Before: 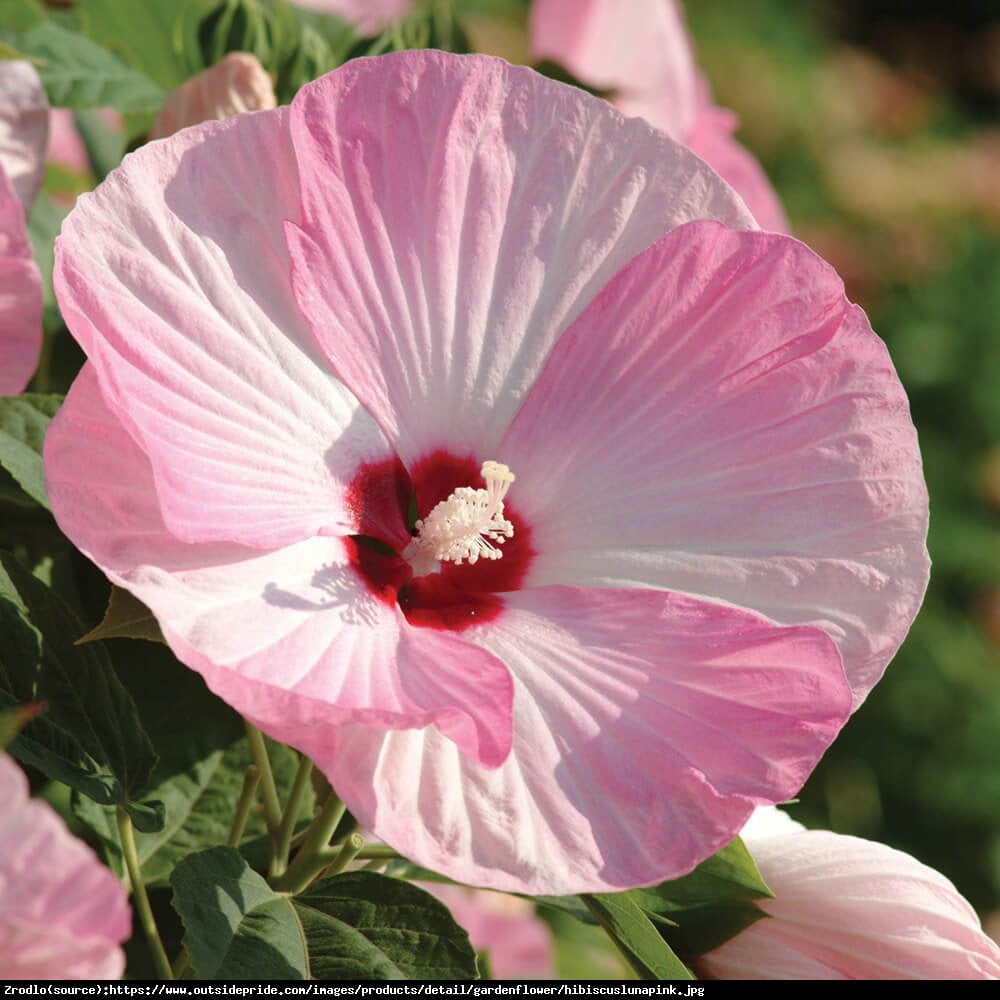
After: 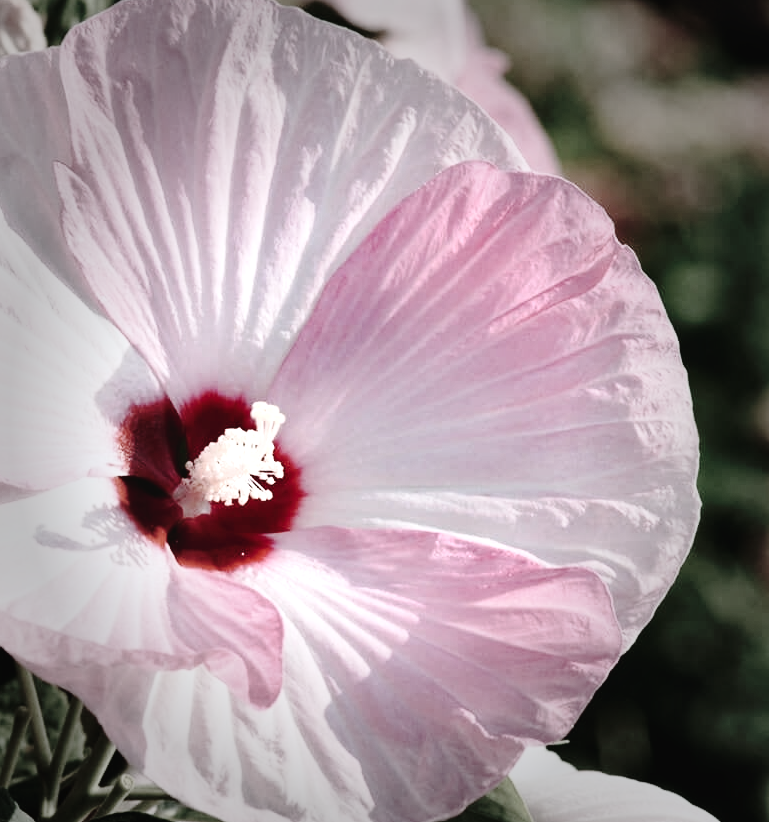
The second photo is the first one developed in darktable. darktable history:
color calibration: illuminant as shot in camera, x 0.358, y 0.373, temperature 4628.91 K
crop: left 23.06%, top 5.908%, bottom 11.811%
tone curve: curves: ch0 [(0, 0) (0.003, 0.03) (0.011, 0.032) (0.025, 0.035) (0.044, 0.038) (0.069, 0.041) (0.1, 0.058) (0.136, 0.091) (0.177, 0.133) (0.224, 0.181) (0.277, 0.268) (0.335, 0.363) (0.399, 0.461) (0.468, 0.554) (0.543, 0.633) (0.623, 0.709) (0.709, 0.784) (0.801, 0.869) (0.898, 0.938) (1, 1)], preserve colors none
contrast brightness saturation: contrast 0.248, saturation -0.314
vignetting: fall-off start 47.57%, brightness -0.526, saturation -0.513, automatic ratio true, width/height ratio 1.287
shadows and highlights: radius 47.55, white point adjustment 6.51, compress 79.21%, soften with gaussian
